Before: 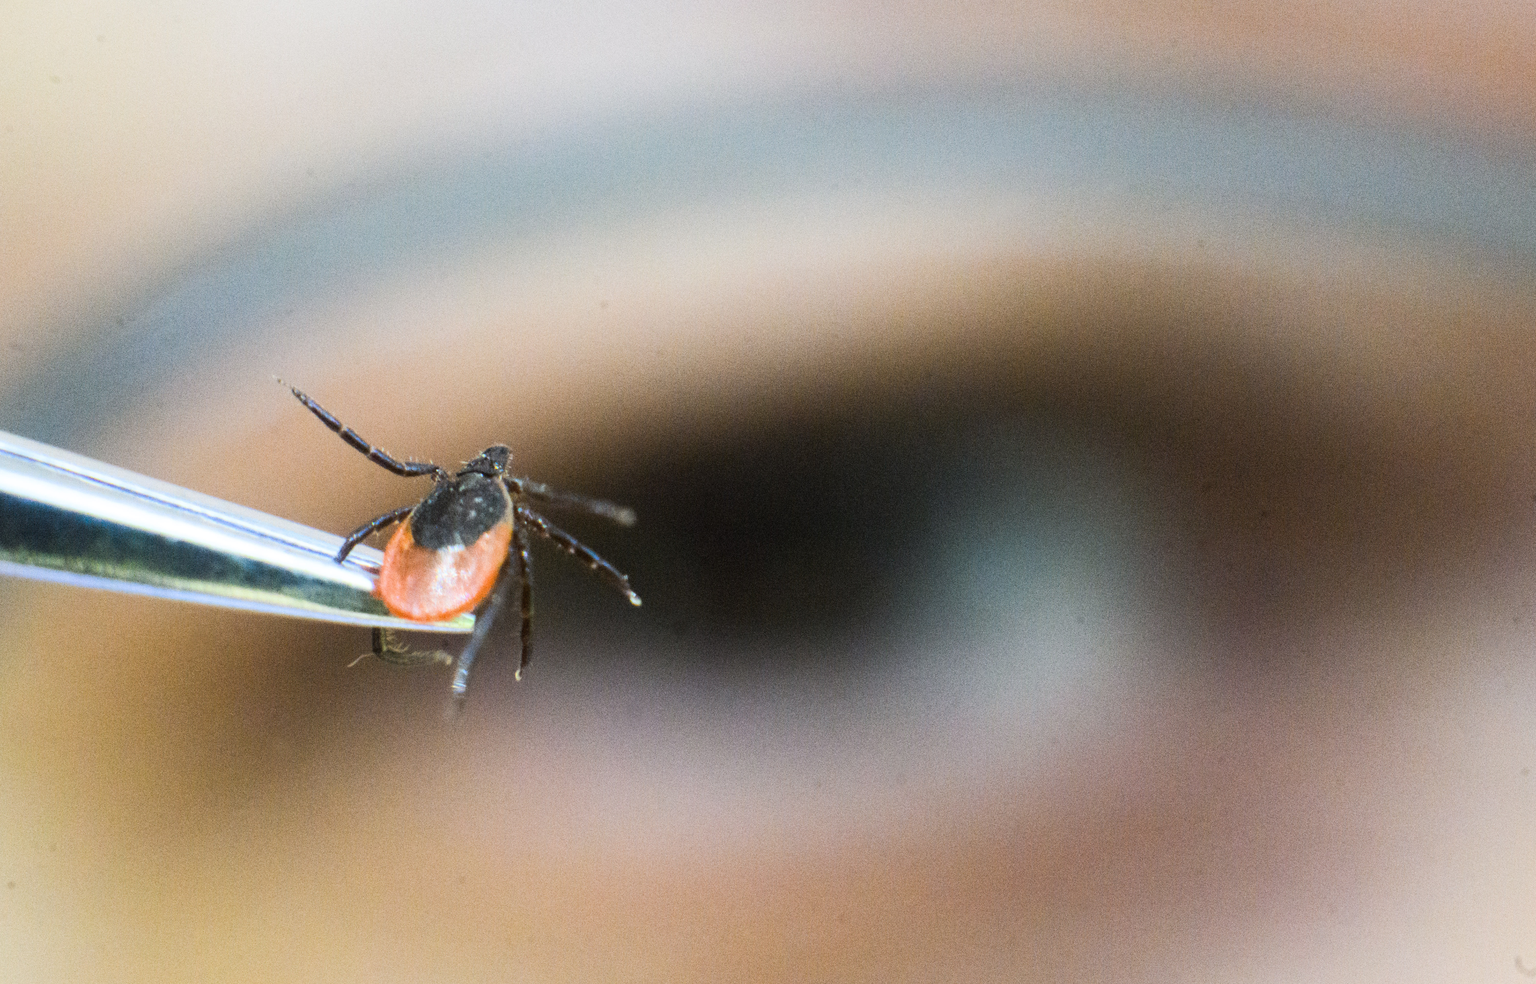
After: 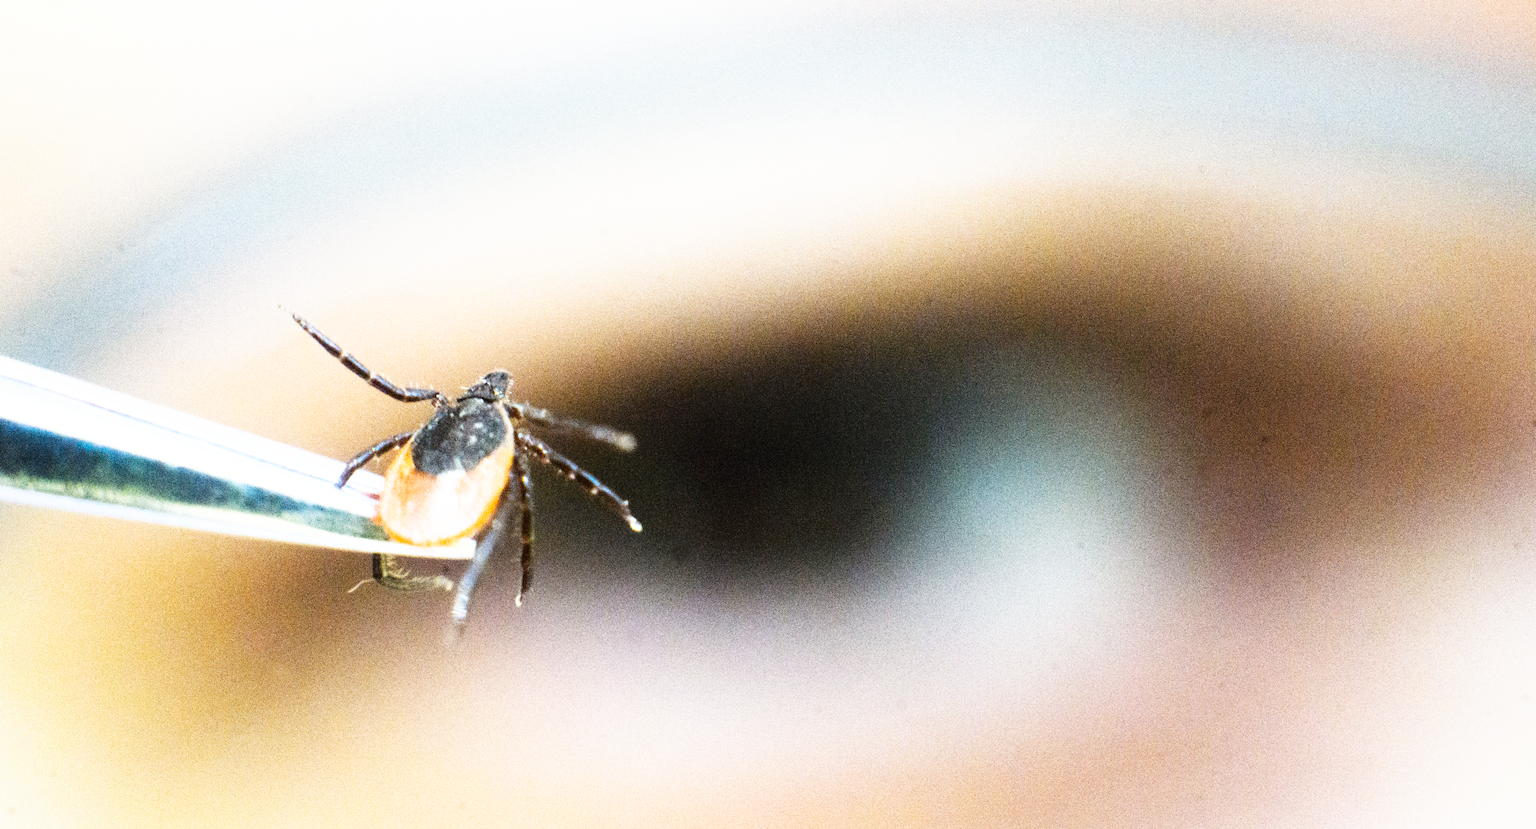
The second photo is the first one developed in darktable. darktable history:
exposure: exposure 0.2 EV, compensate highlight preservation false
crop: top 7.625%, bottom 8.027%
base curve: curves: ch0 [(0, 0) (0.007, 0.004) (0.027, 0.03) (0.046, 0.07) (0.207, 0.54) (0.442, 0.872) (0.673, 0.972) (1, 1)], preserve colors none
